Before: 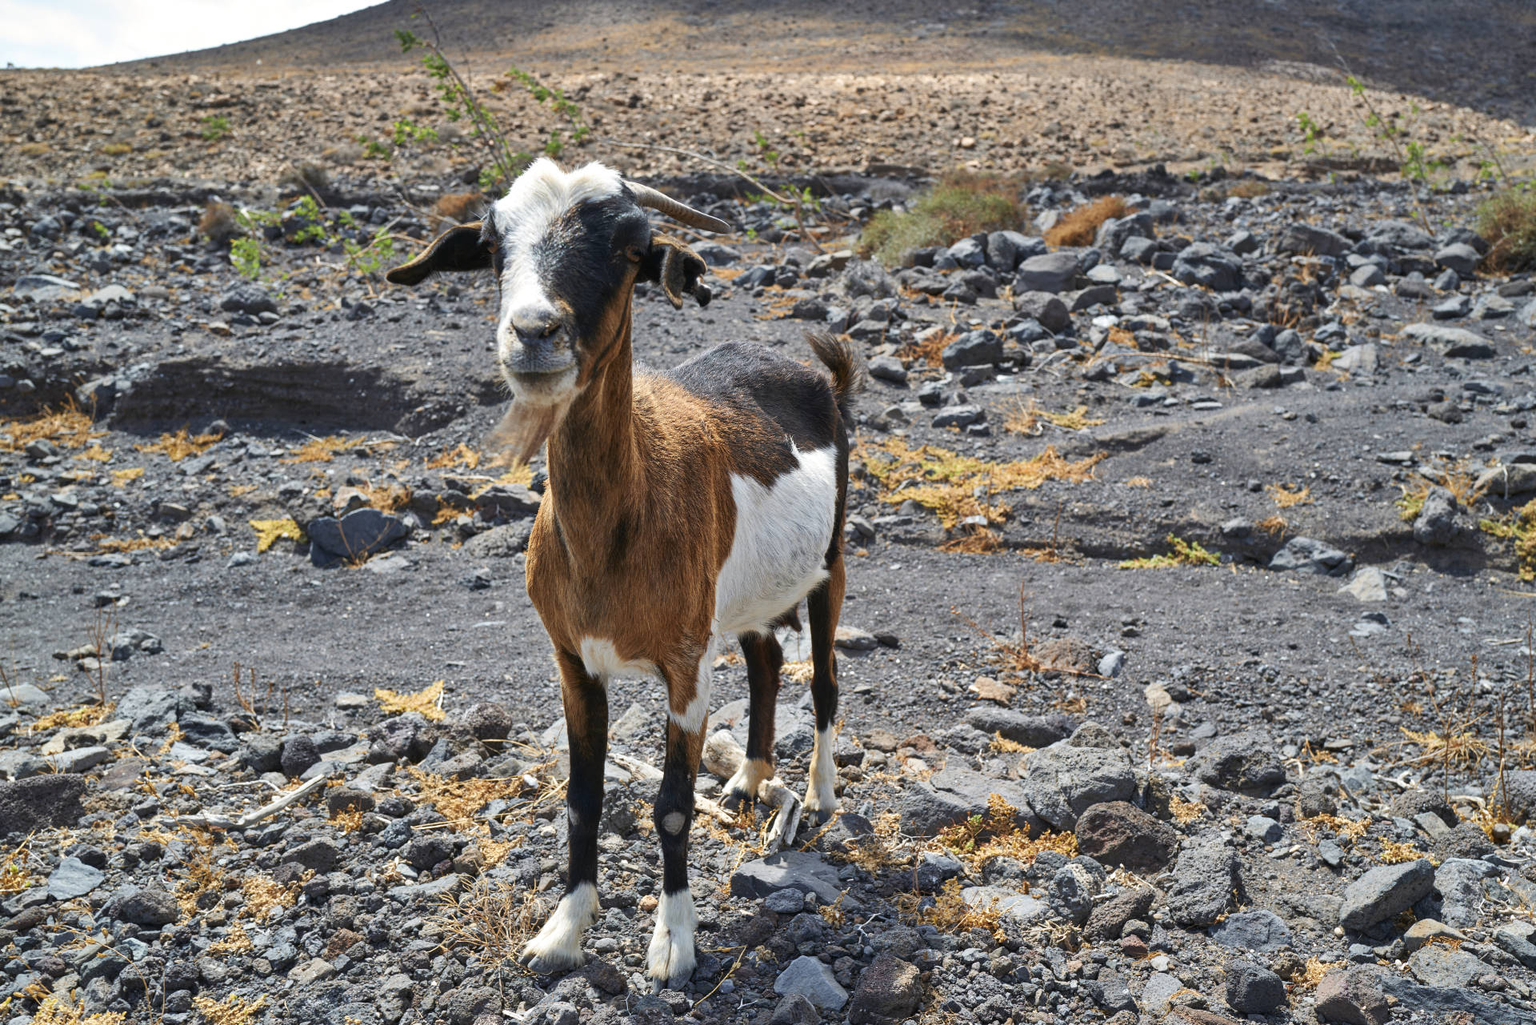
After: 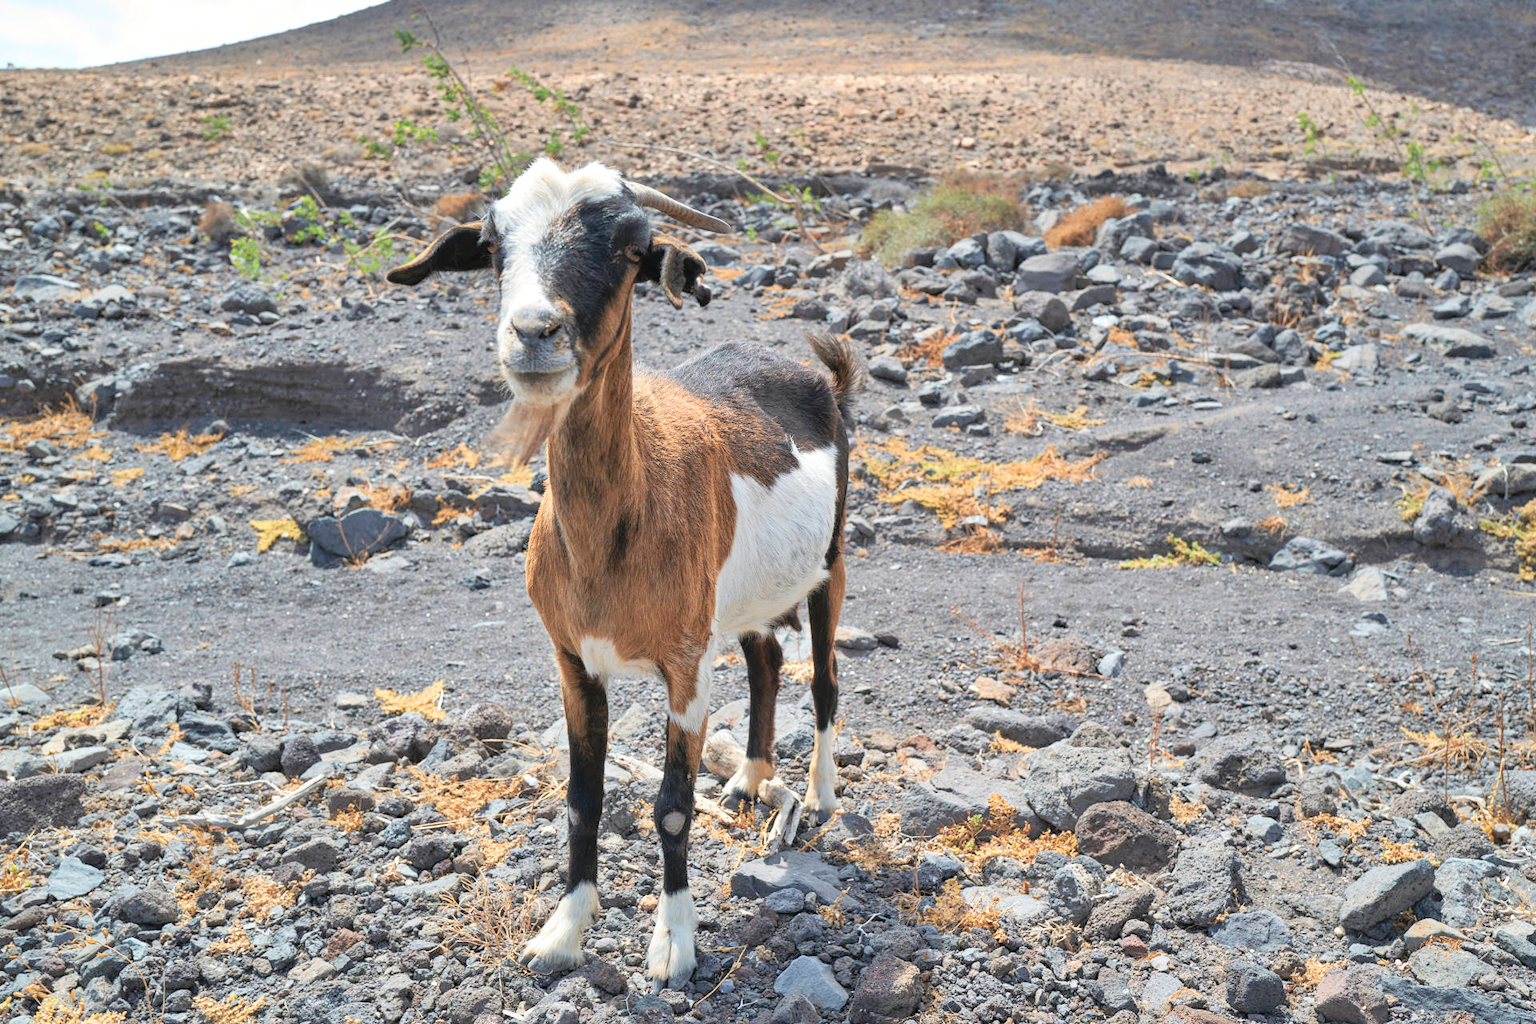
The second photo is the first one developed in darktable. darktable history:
contrast brightness saturation: brightness 0.28
color zones: curves: ch1 [(0, 0.469) (0.01, 0.469) (0.12, 0.446) (0.248, 0.469) (0.5, 0.5) (0.748, 0.5) (0.99, 0.469) (1, 0.469)]
